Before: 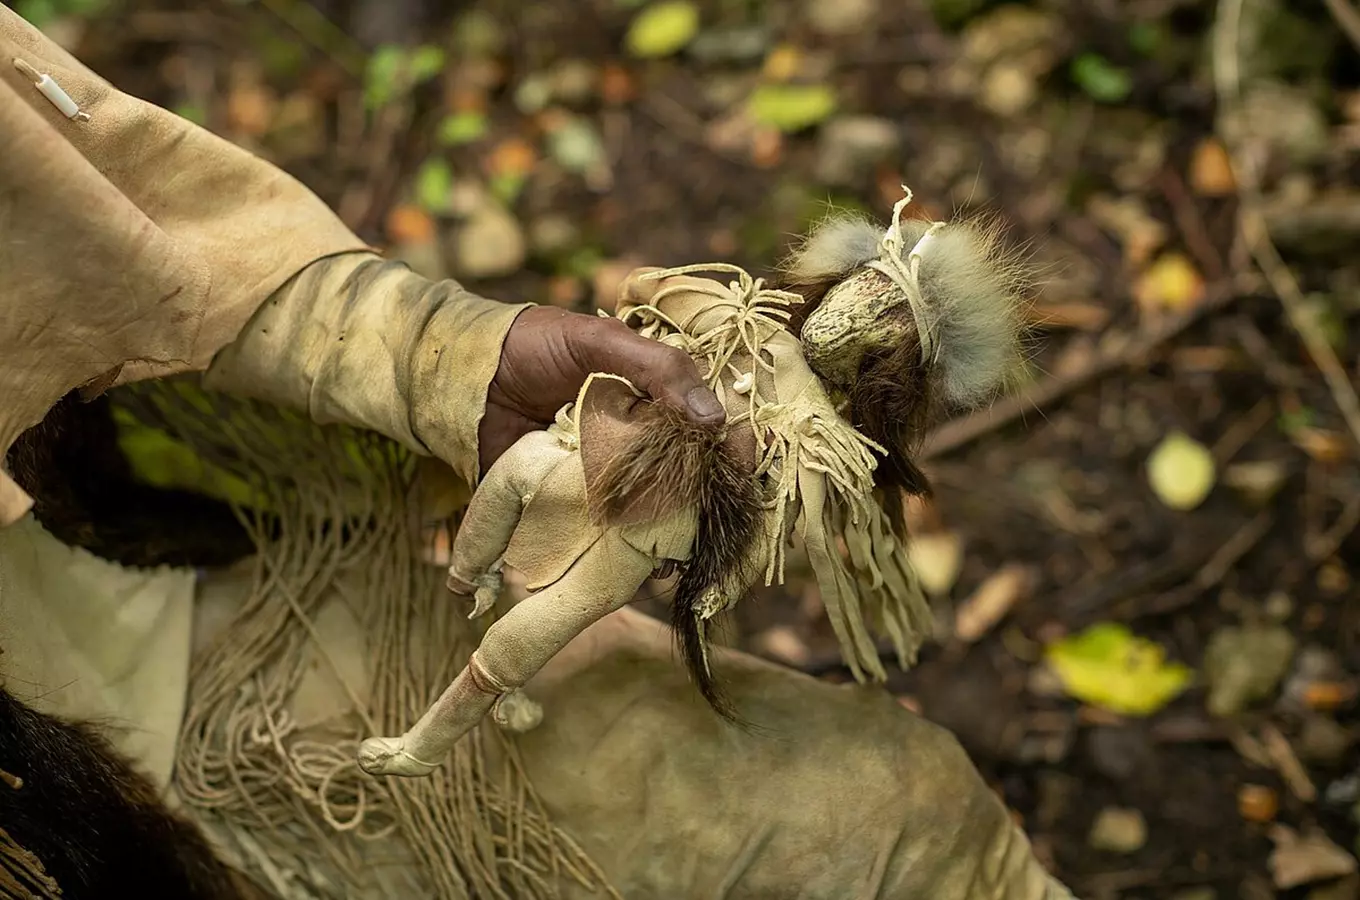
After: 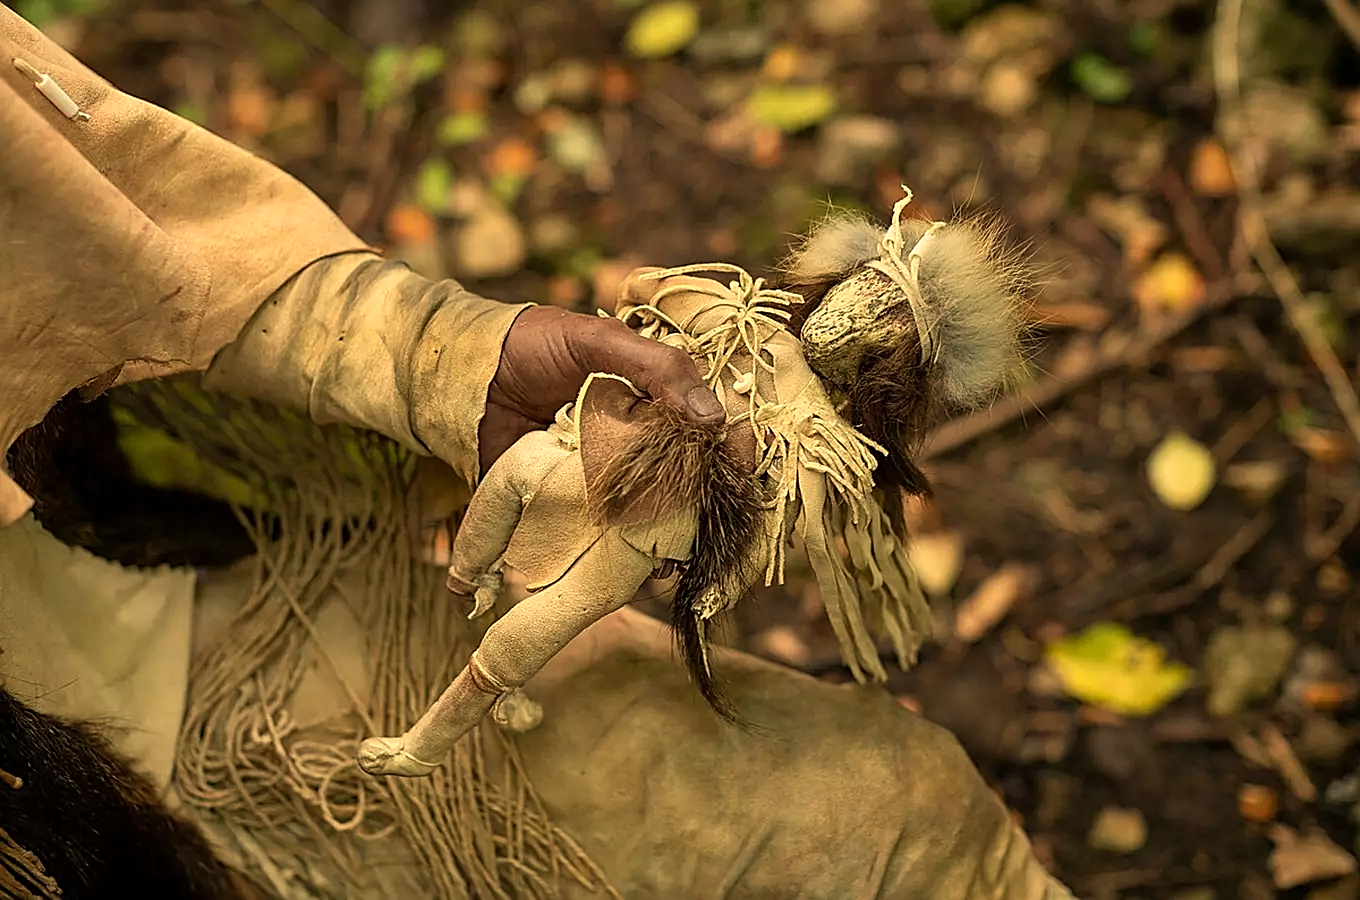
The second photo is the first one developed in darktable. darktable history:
white balance: red 1.138, green 0.996, blue 0.812
sharpen: amount 0.575
